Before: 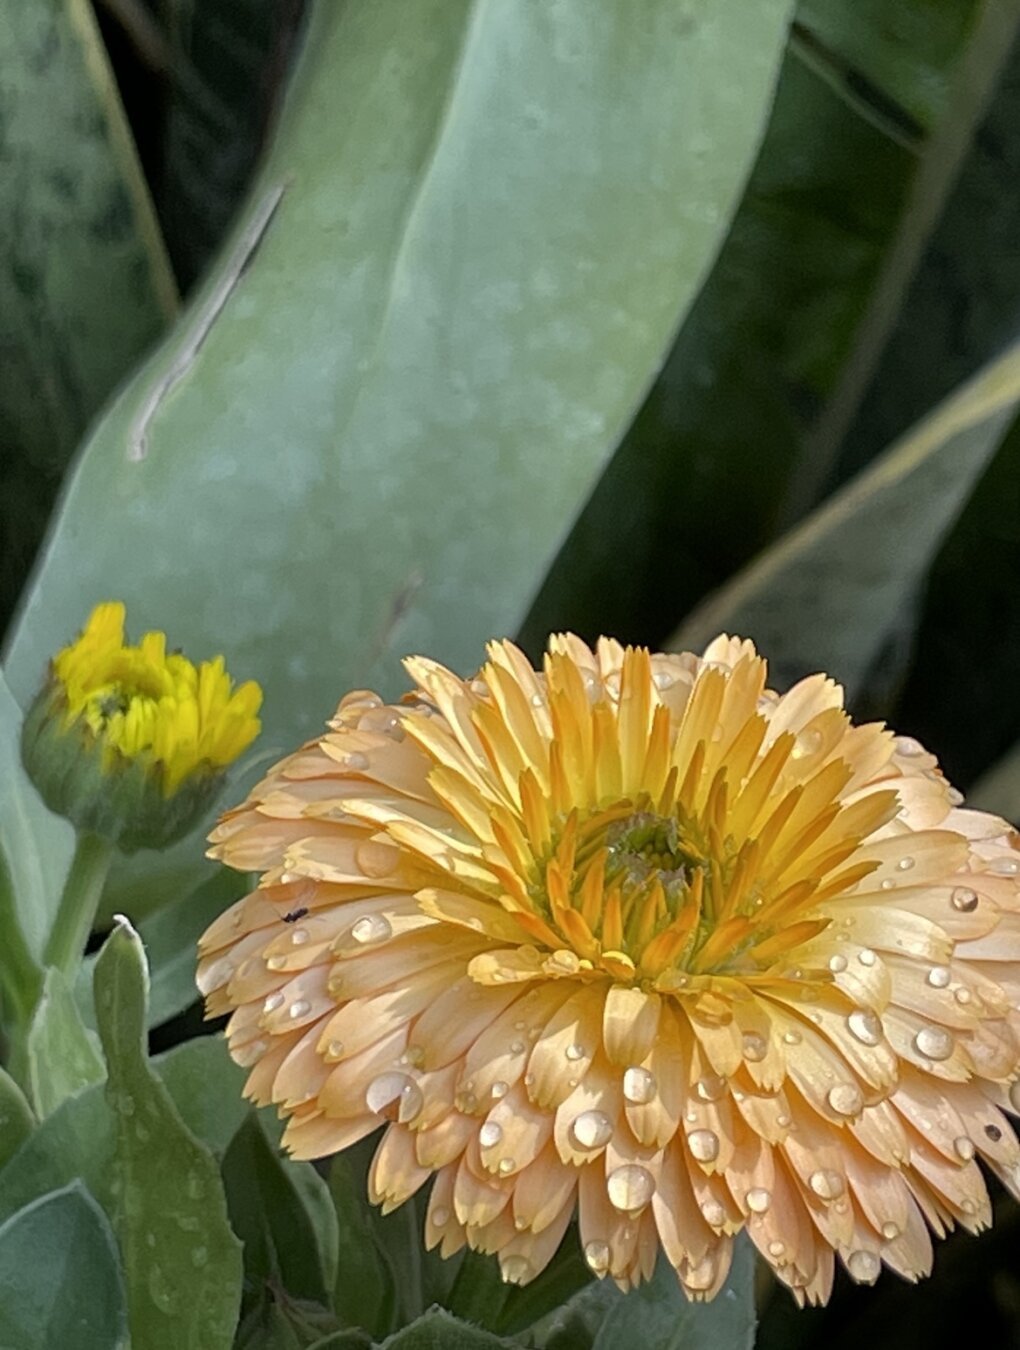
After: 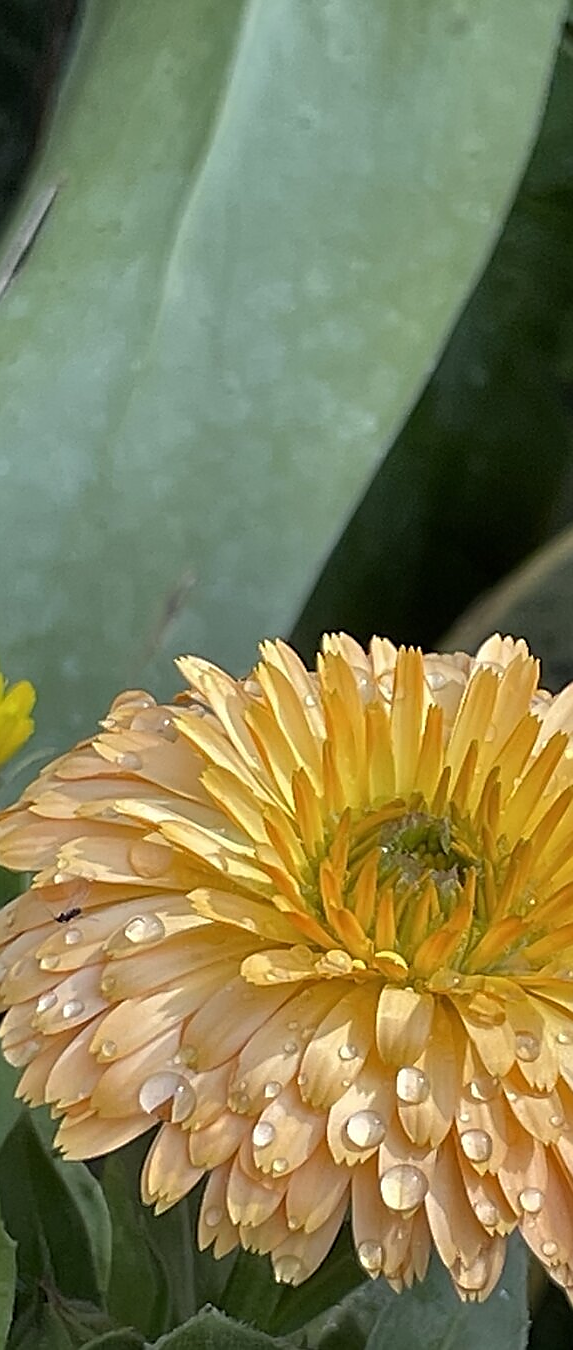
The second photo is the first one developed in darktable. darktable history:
sharpen: radius 1.409, amount 1.256, threshold 0.736
shadows and highlights: radius 127.84, shadows 30.49, highlights -30.72, low approximation 0.01, soften with gaussian
crop and rotate: left 22.343%, right 21.424%
haze removal: strength 0.011, distance 0.255, adaptive false
